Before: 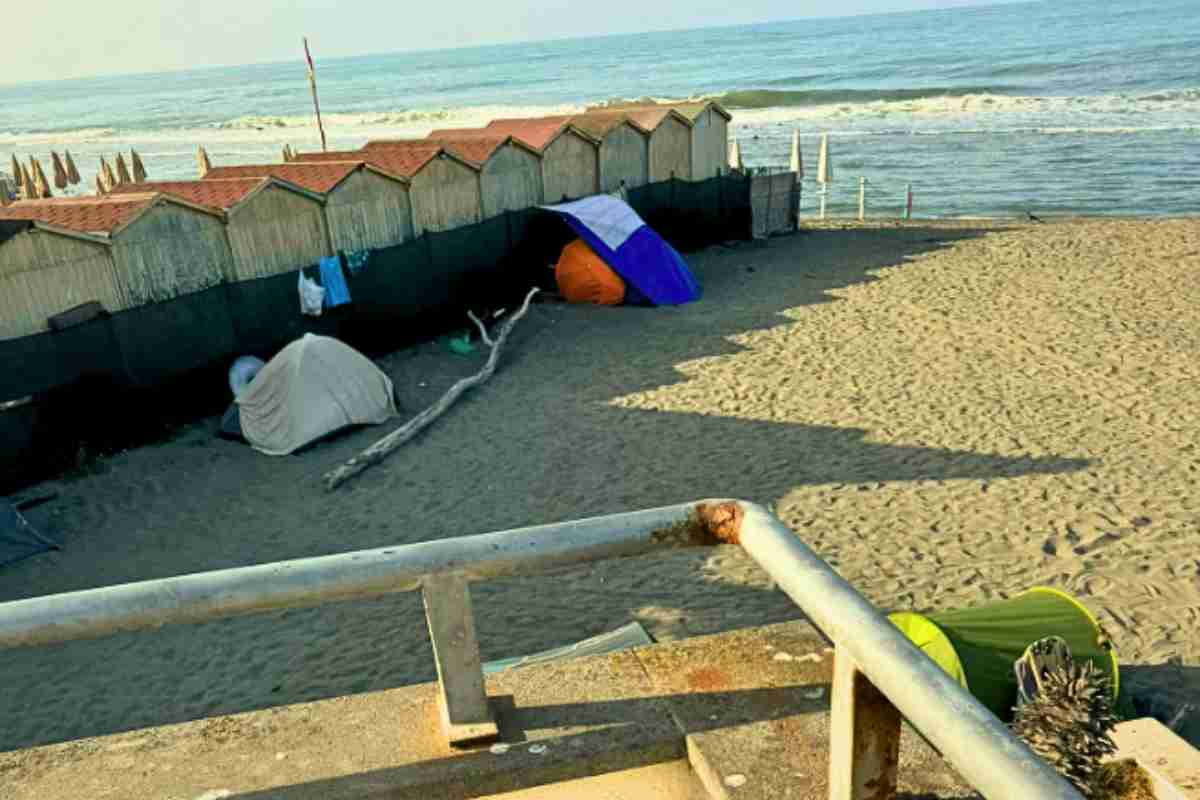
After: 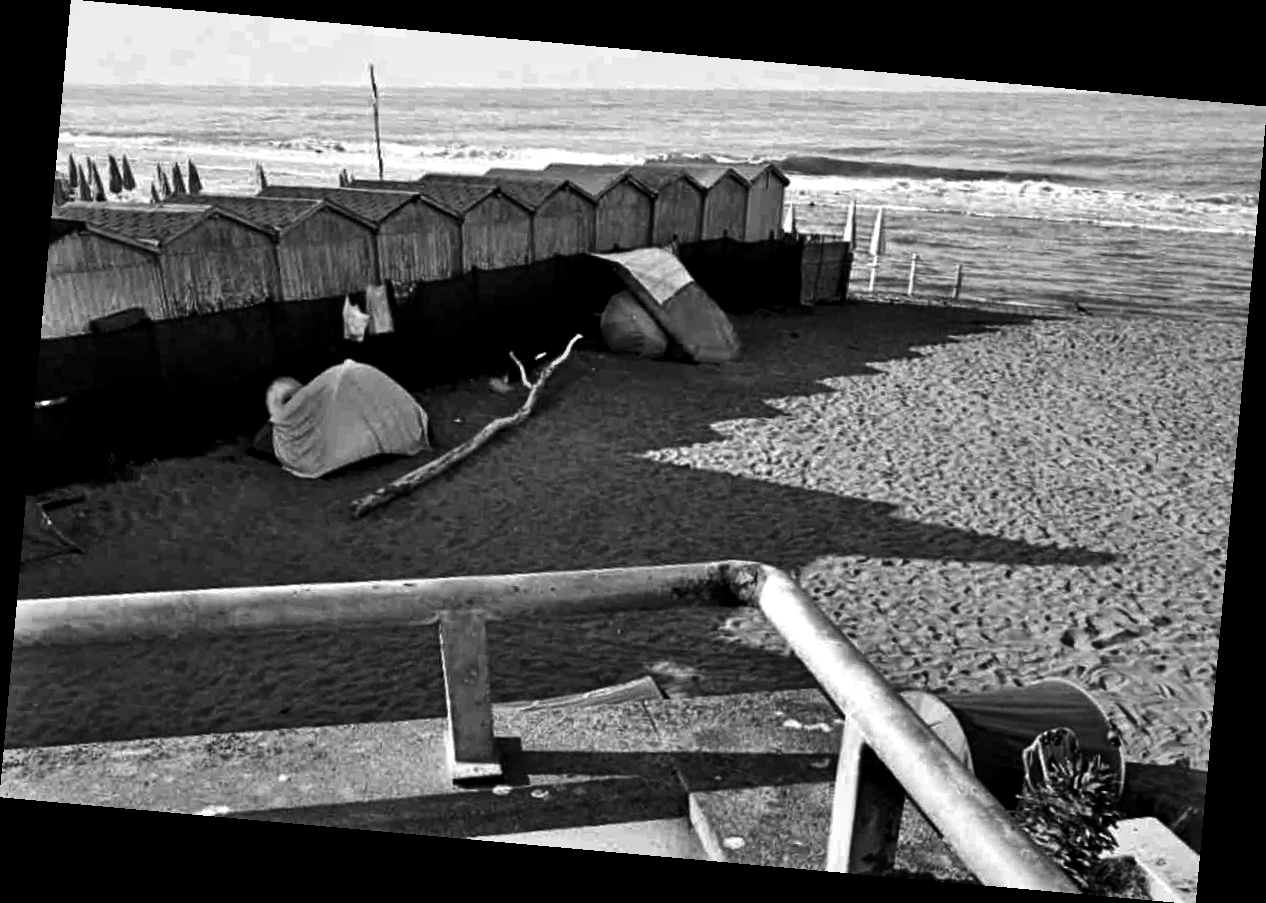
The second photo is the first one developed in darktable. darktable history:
base curve: exposure shift 0, preserve colors none
contrast equalizer: octaves 7, y [[0.6 ×6], [0.55 ×6], [0 ×6], [0 ×6], [0 ×6]], mix 0.3
exposure: exposure -0.177 EV, compensate highlight preservation false
shadows and highlights: radius 44.78, white point adjustment 6.64, compress 79.65%, highlights color adjustment 78.42%, soften with gaussian
contrast brightness saturation: brightness -0.25, saturation 0.2
rotate and perspective: rotation 5.12°, automatic cropping off
tone equalizer: -8 EV -0.417 EV, -7 EV -0.389 EV, -6 EV -0.333 EV, -5 EV -0.222 EV, -3 EV 0.222 EV, -2 EV 0.333 EV, -1 EV 0.389 EV, +0 EV 0.417 EV, edges refinement/feathering 500, mask exposure compensation -1.57 EV, preserve details no
color calibration: output gray [0.21, 0.42, 0.37, 0], gray › normalize channels true, illuminant same as pipeline (D50), adaptation XYZ, x 0.346, y 0.359, gamut compression 0
